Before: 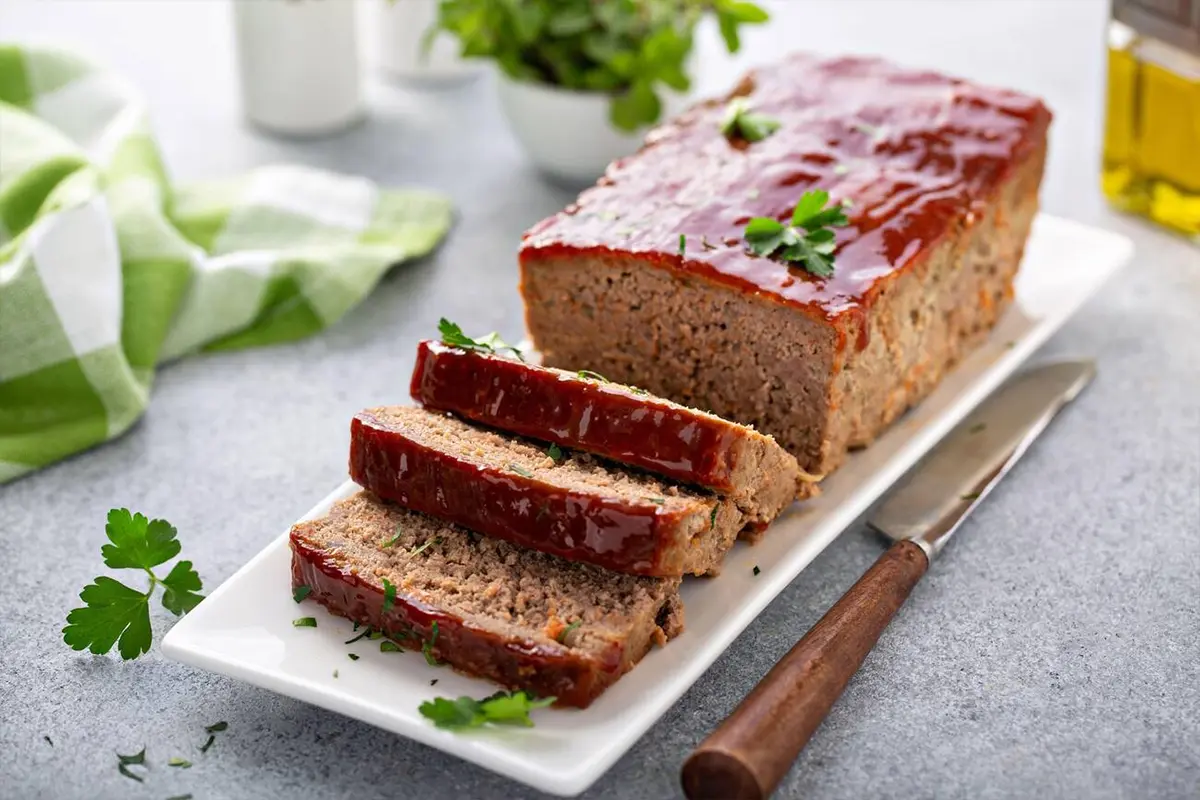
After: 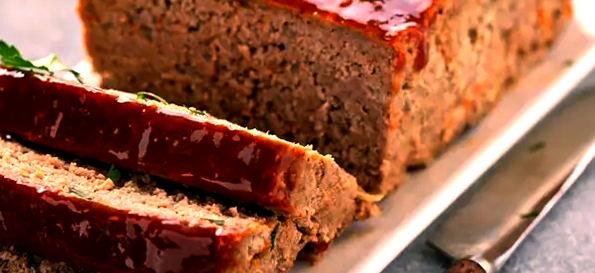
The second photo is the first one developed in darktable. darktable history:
crop: left 36.607%, top 34.735%, right 13.146%, bottom 30.611%
color balance: mode lift, gamma, gain (sRGB), lift [1.014, 0.966, 0.918, 0.87], gamma [0.86, 0.734, 0.918, 0.976], gain [1.063, 1.13, 1.063, 0.86]
rotate and perspective: rotation -0.45°, automatic cropping original format, crop left 0.008, crop right 0.992, crop top 0.012, crop bottom 0.988
white balance: red 1.042, blue 1.17
